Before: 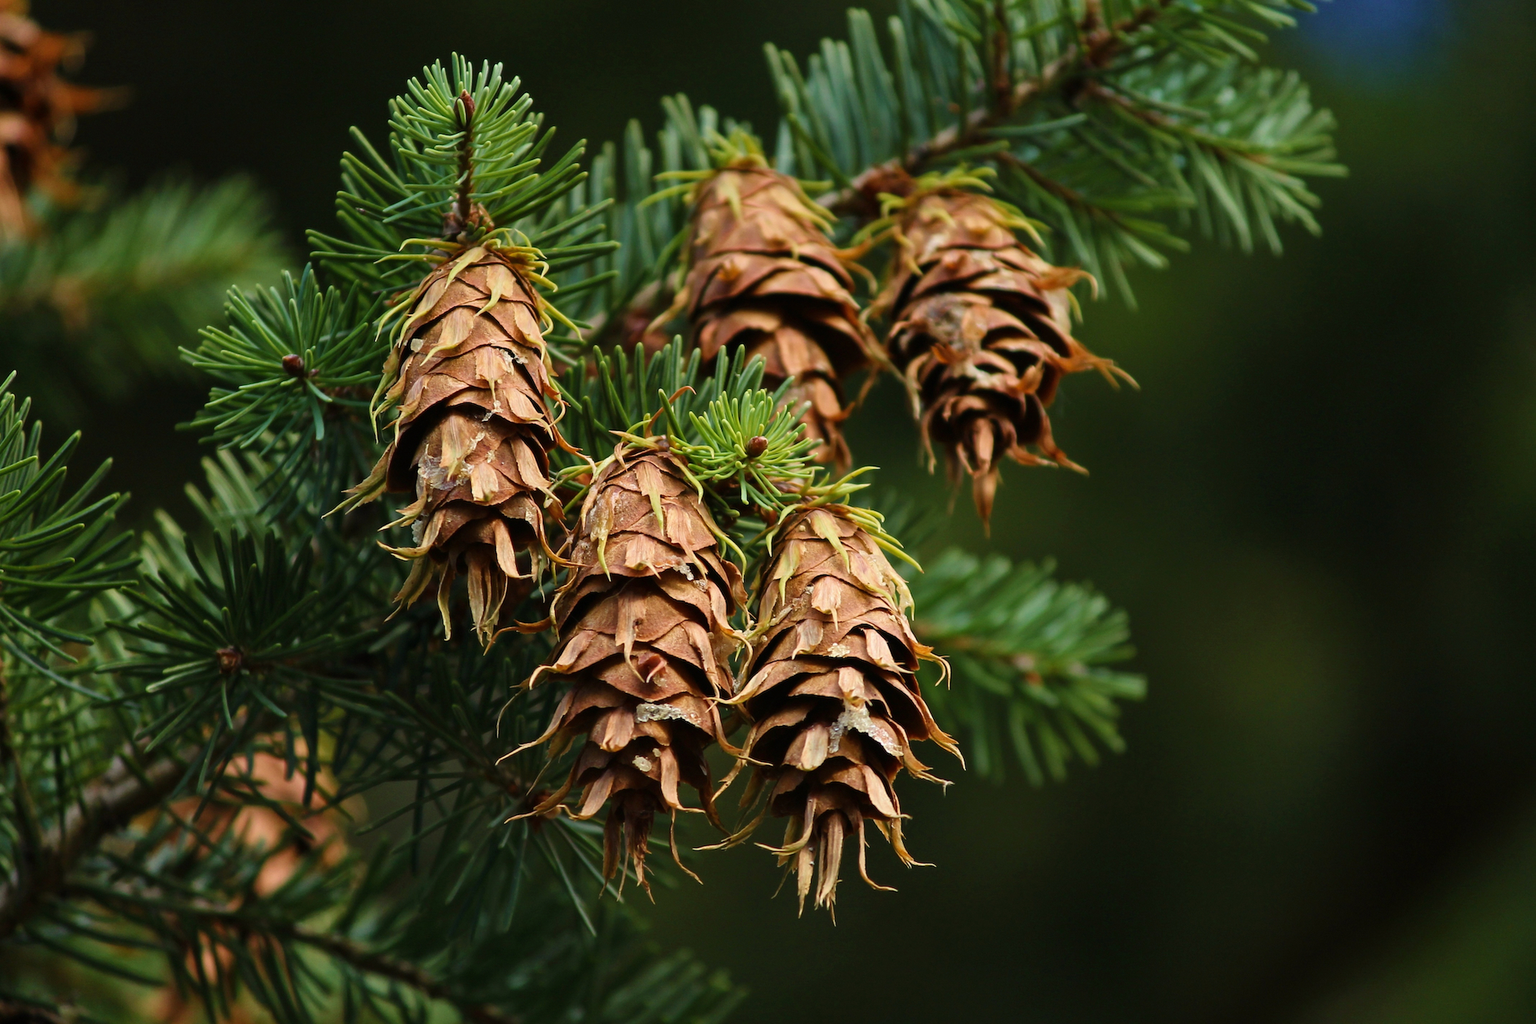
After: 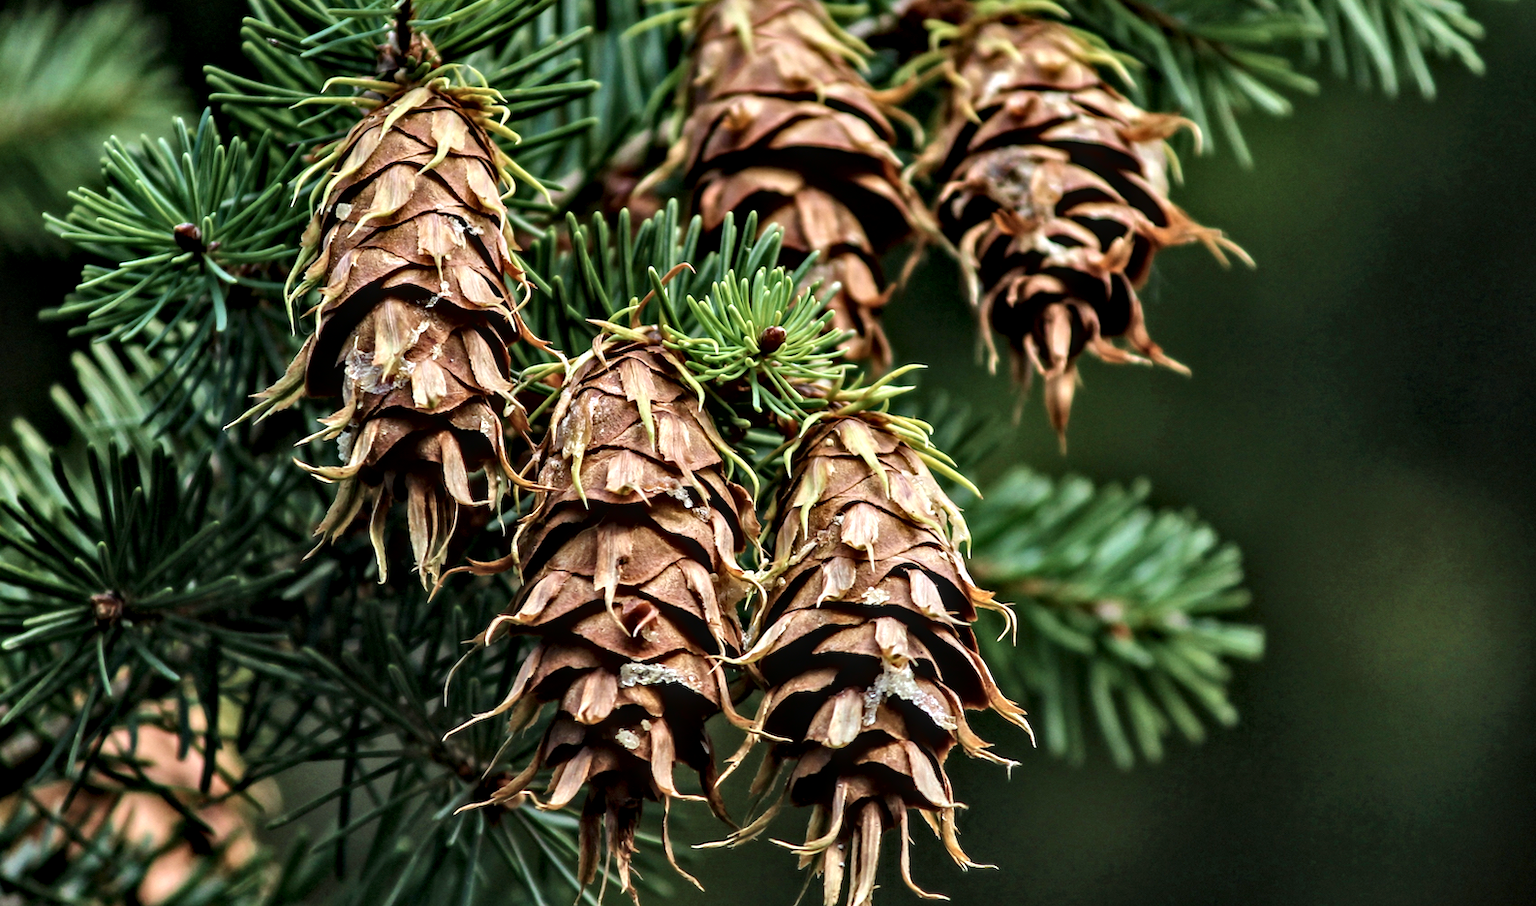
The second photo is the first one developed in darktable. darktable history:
contrast equalizer: y [[0.511, 0.558, 0.631, 0.632, 0.559, 0.512], [0.5 ×6], [0.5 ×6], [0 ×6], [0 ×6]]
shadows and highlights: shadows 37.07, highlights -27.02, shadows color adjustment 97.66%, soften with gaussian
local contrast: detail 130%
crop: left 9.41%, top 17.385%, right 11.255%, bottom 12.358%
exposure: compensate highlight preservation false
contrast brightness saturation: contrast 0.009, saturation -0.062
color calibration: x 0.37, y 0.382, temperature 4319.13 K
